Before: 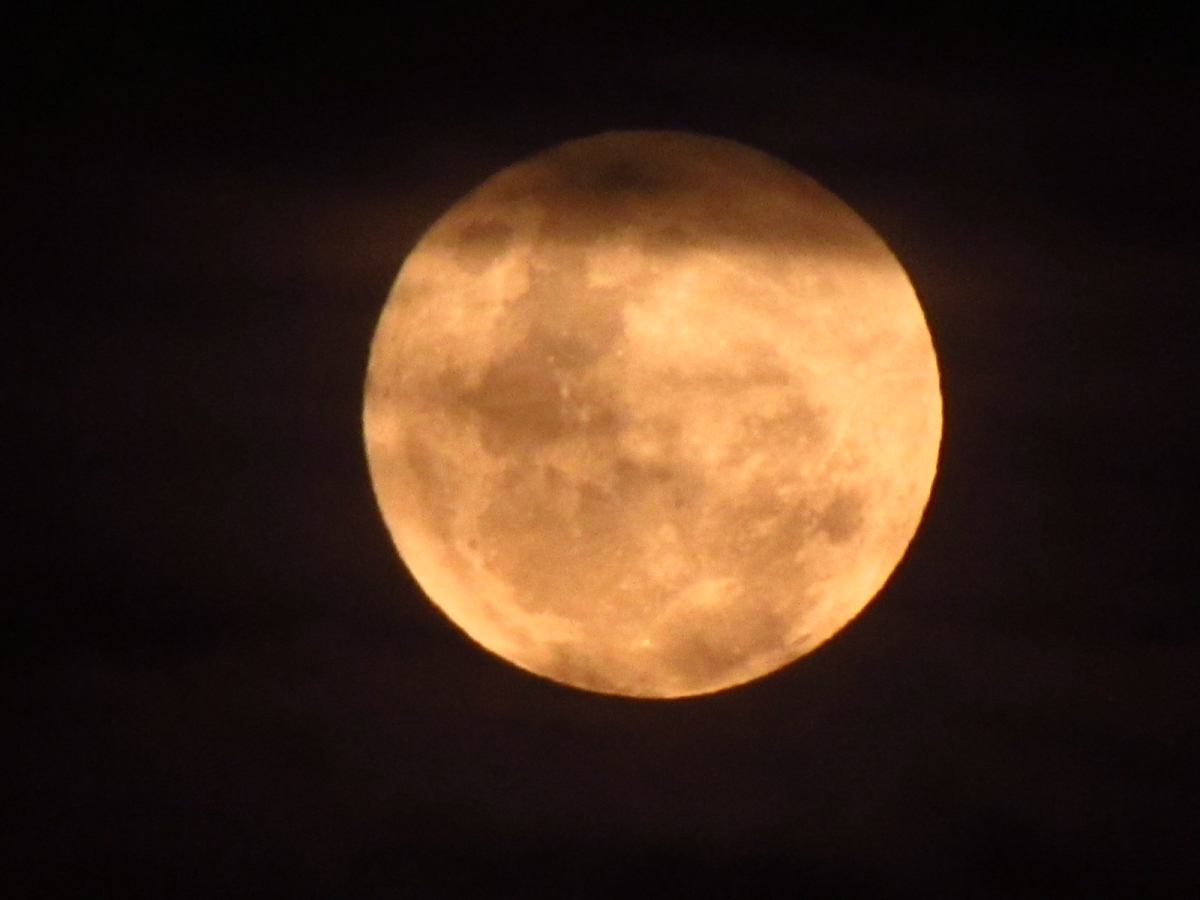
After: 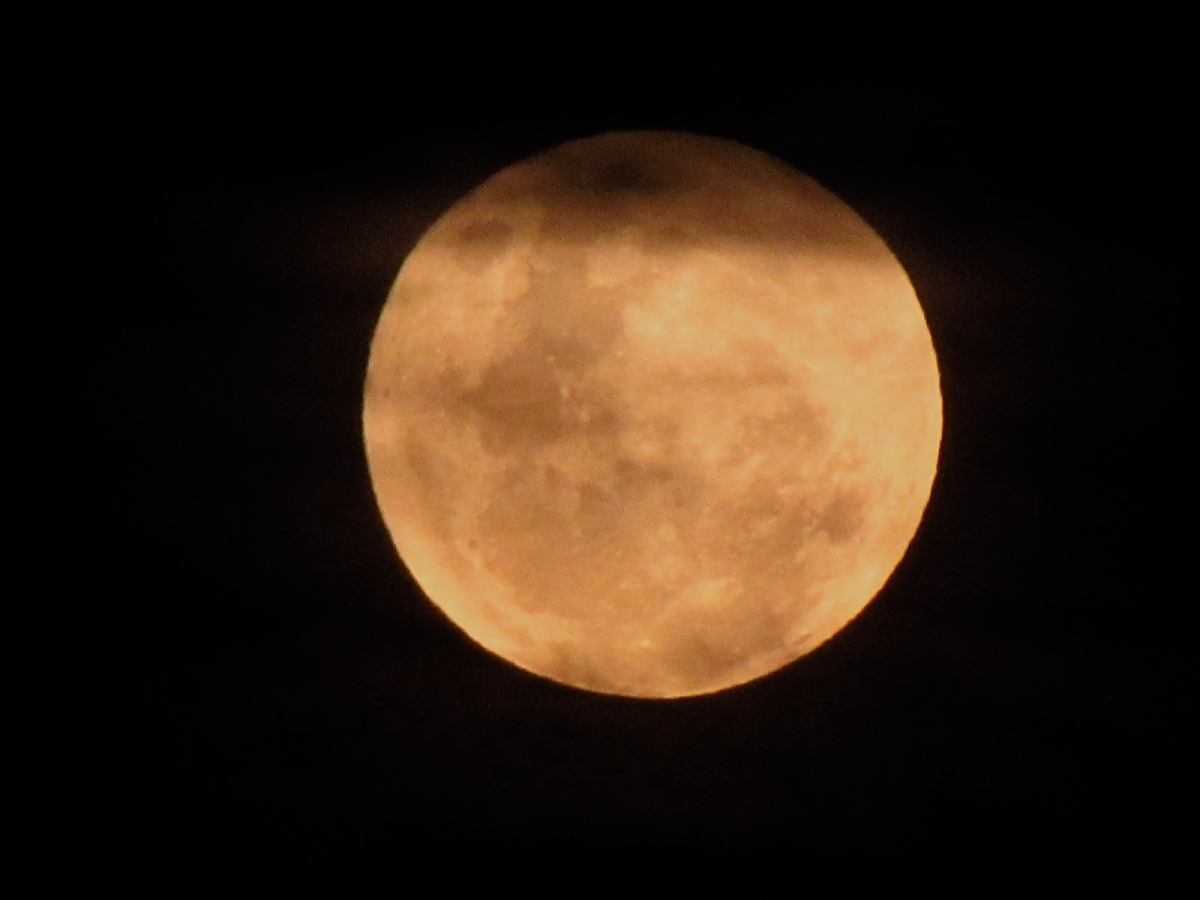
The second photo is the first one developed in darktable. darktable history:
filmic rgb: black relative exposure -7.65 EV, white relative exposure 4.56 EV, hardness 3.61, color science v6 (2022)
exposure: exposure -0.158 EV, compensate exposure bias true, compensate highlight preservation false
sharpen: on, module defaults
